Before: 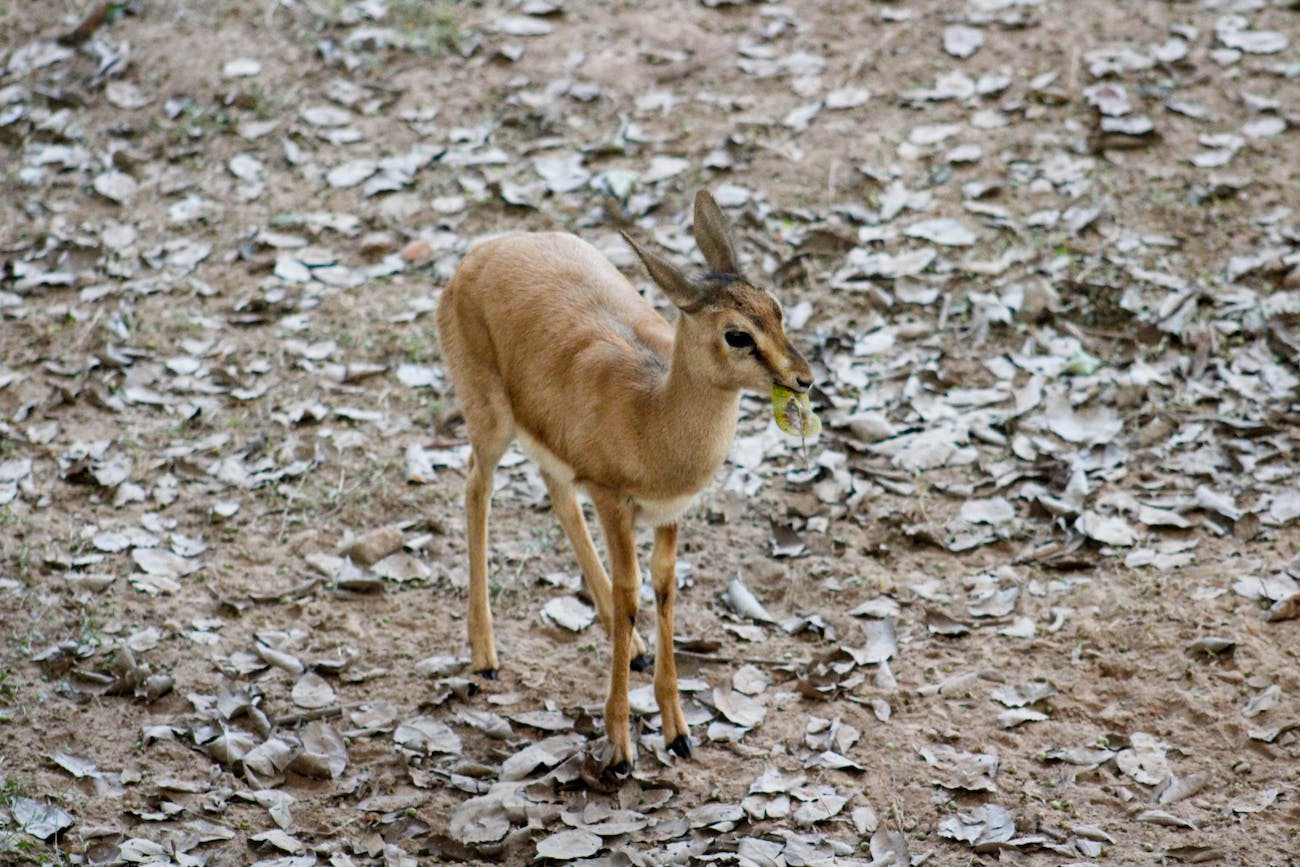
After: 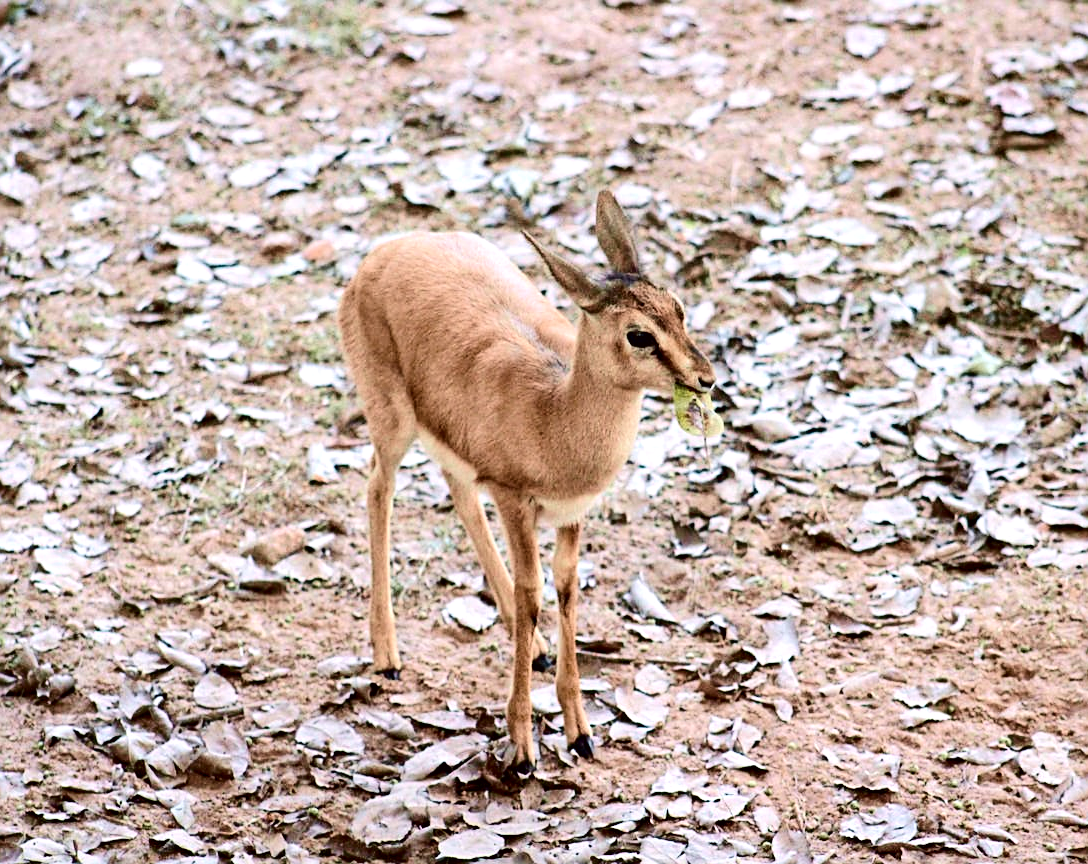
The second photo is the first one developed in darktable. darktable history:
crop: left 7.598%, right 7.873%
sharpen: on, module defaults
tone curve: curves: ch0 [(0, 0) (0.049, 0.01) (0.154, 0.081) (0.491, 0.519) (0.748, 0.765) (1, 0.919)]; ch1 [(0, 0) (0.172, 0.123) (0.317, 0.272) (0.401, 0.422) (0.489, 0.496) (0.531, 0.557) (0.615, 0.612) (0.741, 0.783) (1, 1)]; ch2 [(0, 0) (0.411, 0.424) (0.483, 0.478) (0.544, 0.56) (0.686, 0.638) (1, 1)], color space Lab, independent channels, preserve colors none
exposure: exposure 0.6 EV, compensate highlight preservation false
color correction: highlights a* -0.137, highlights b* 0.137
white balance: red 0.983, blue 1.036
color balance rgb: shadows lift › chroma 1%, shadows lift › hue 28.8°, power › hue 60°, highlights gain › chroma 1%, highlights gain › hue 60°, global offset › luminance 0.25%, perceptual saturation grading › highlights -20%, perceptual saturation grading › shadows 20%, perceptual brilliance grading › highlights 10%, perceptual brilliance grading › shadows -5%, global vibrance 19.67%
